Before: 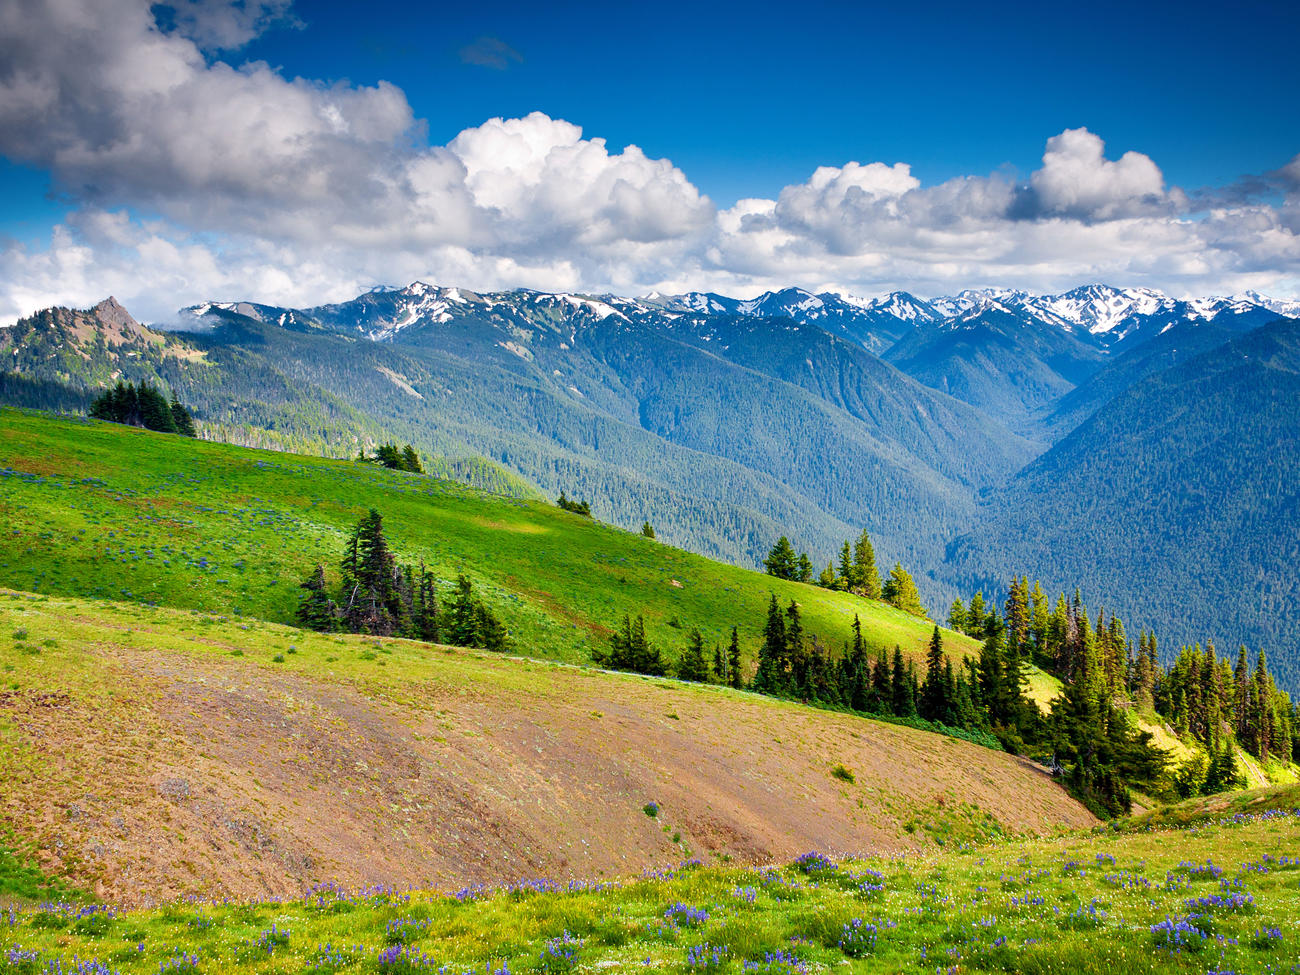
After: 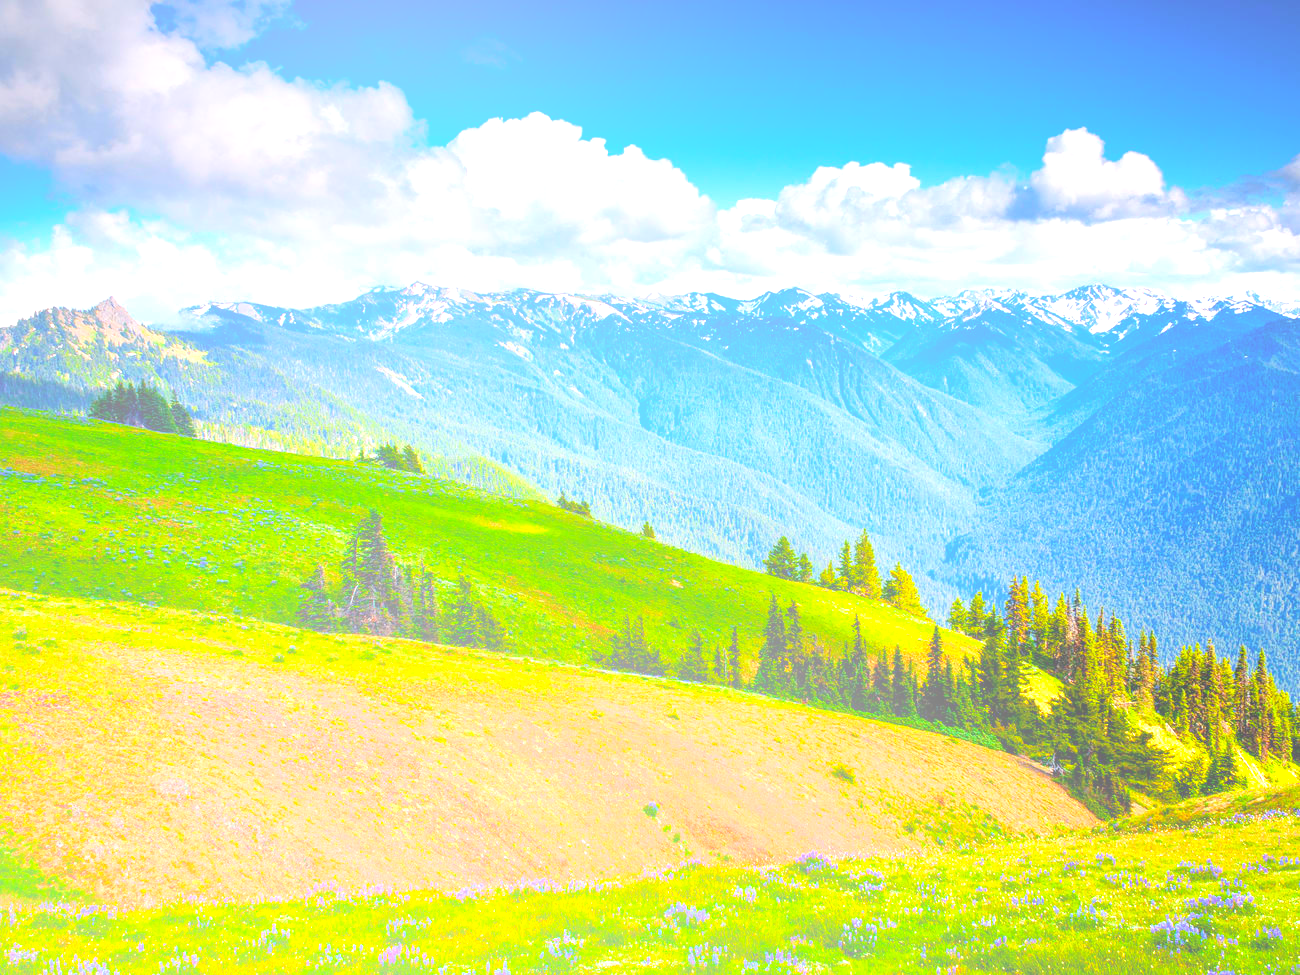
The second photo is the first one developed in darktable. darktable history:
bloom: size 40%
local contrast: detail 110%
exposure: black level correction 0, exposure 1 EV, compensate exposure bias true, compensate highlight preservation false
color balance: output saturation 110%
